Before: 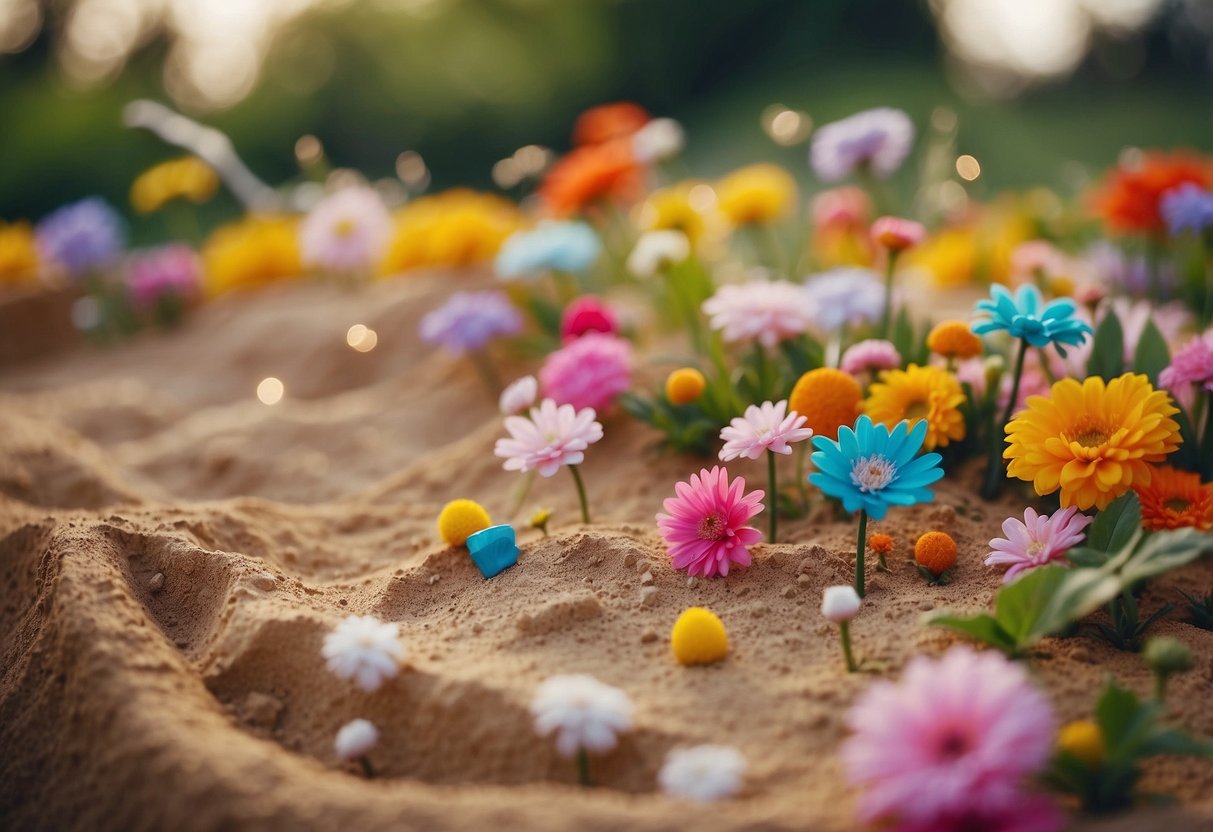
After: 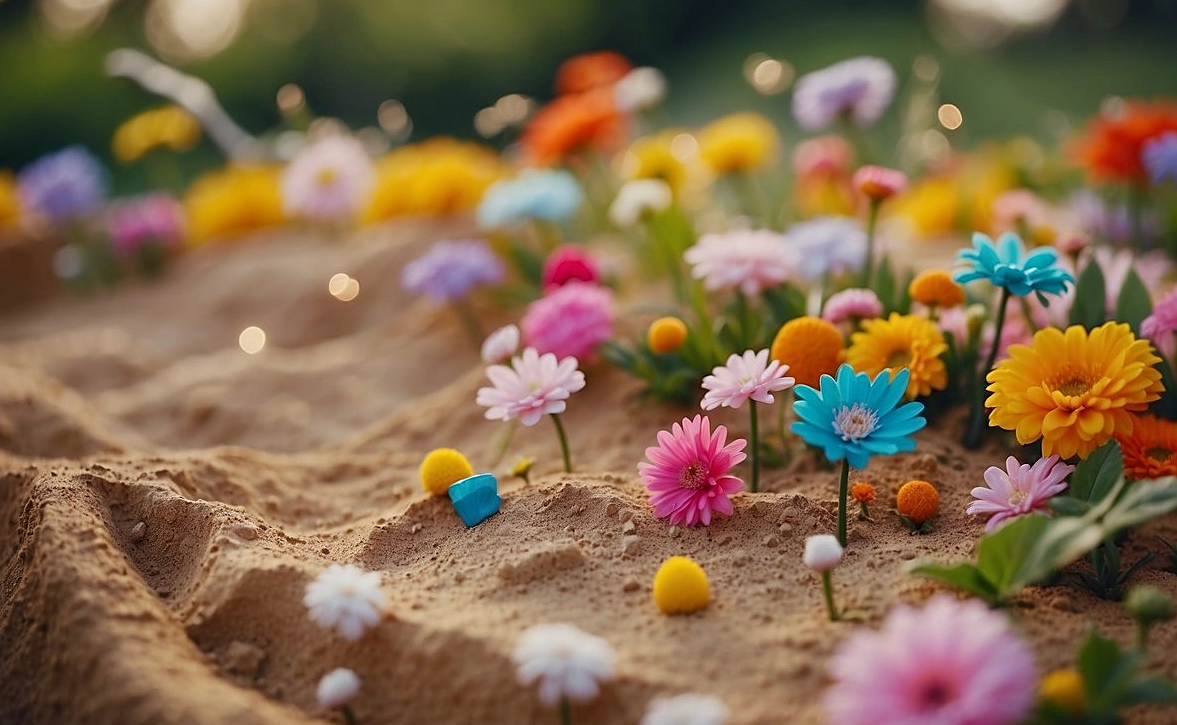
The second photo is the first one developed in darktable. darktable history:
crop: left 1.507%, top 6.147%, right 1.379%, bottom 6.637%
exposure: black level correction 0.001, exposure -0.125 EV, compensate exposure bias true, compensate highlight preservation false
sharpen: on, module defaults
